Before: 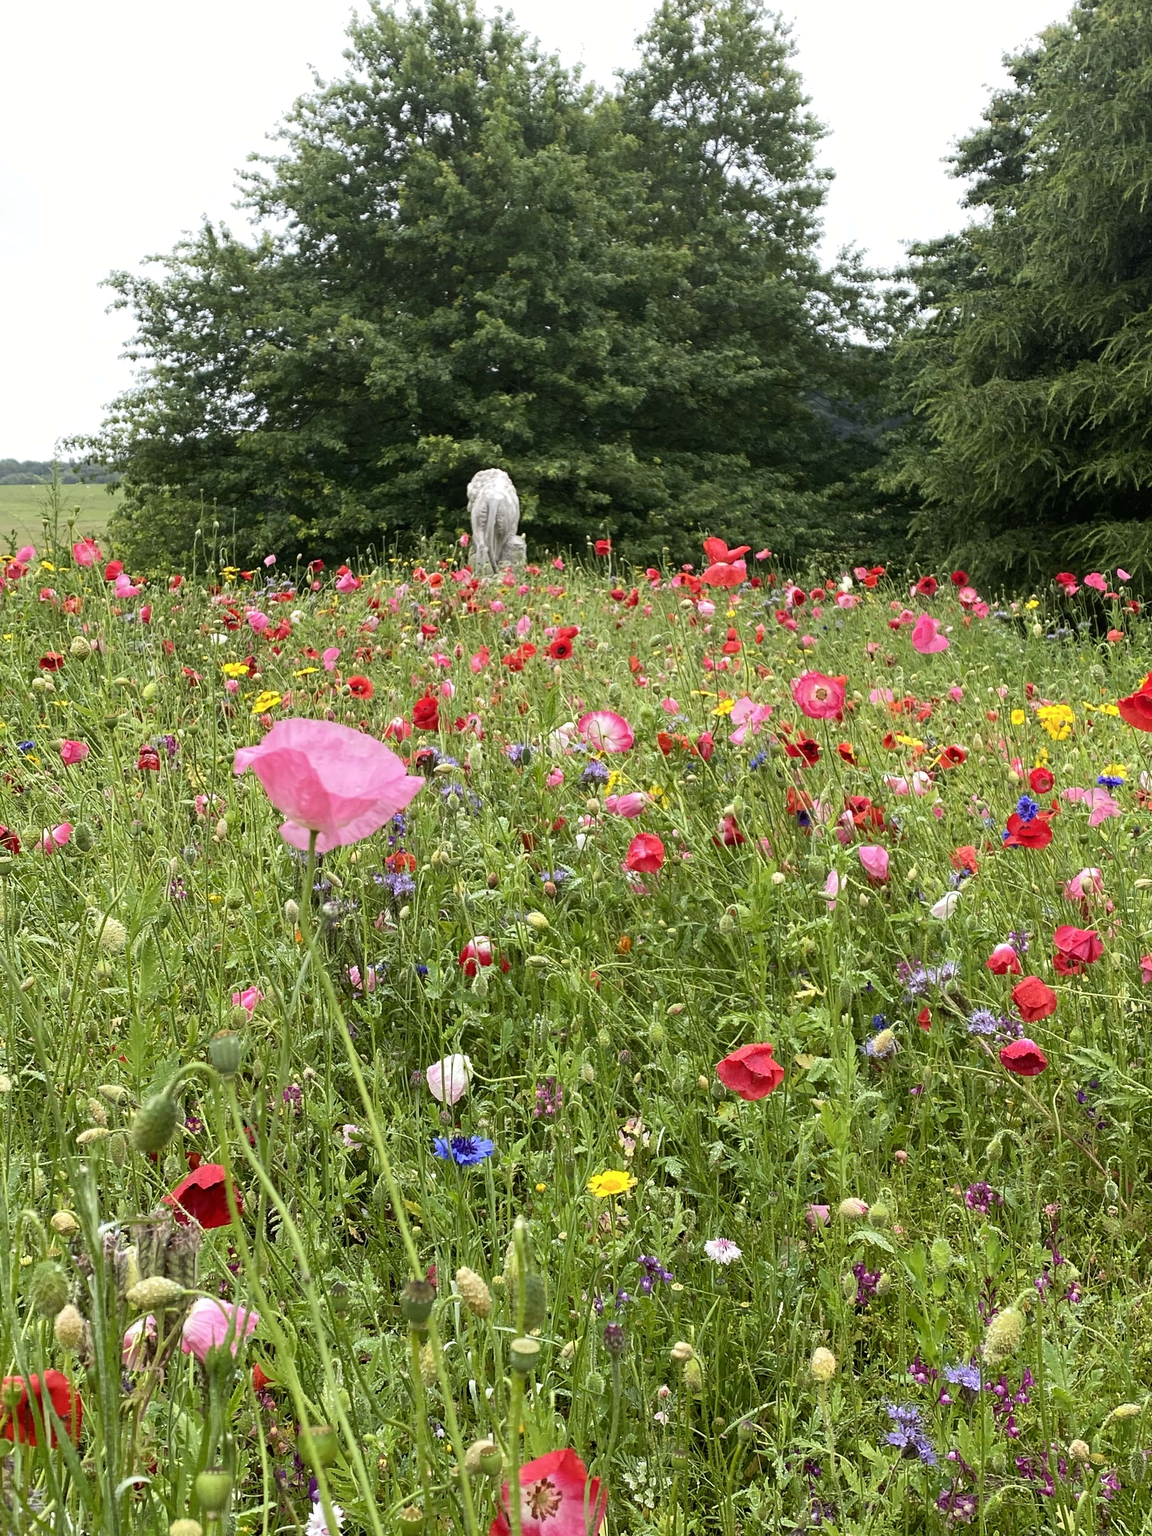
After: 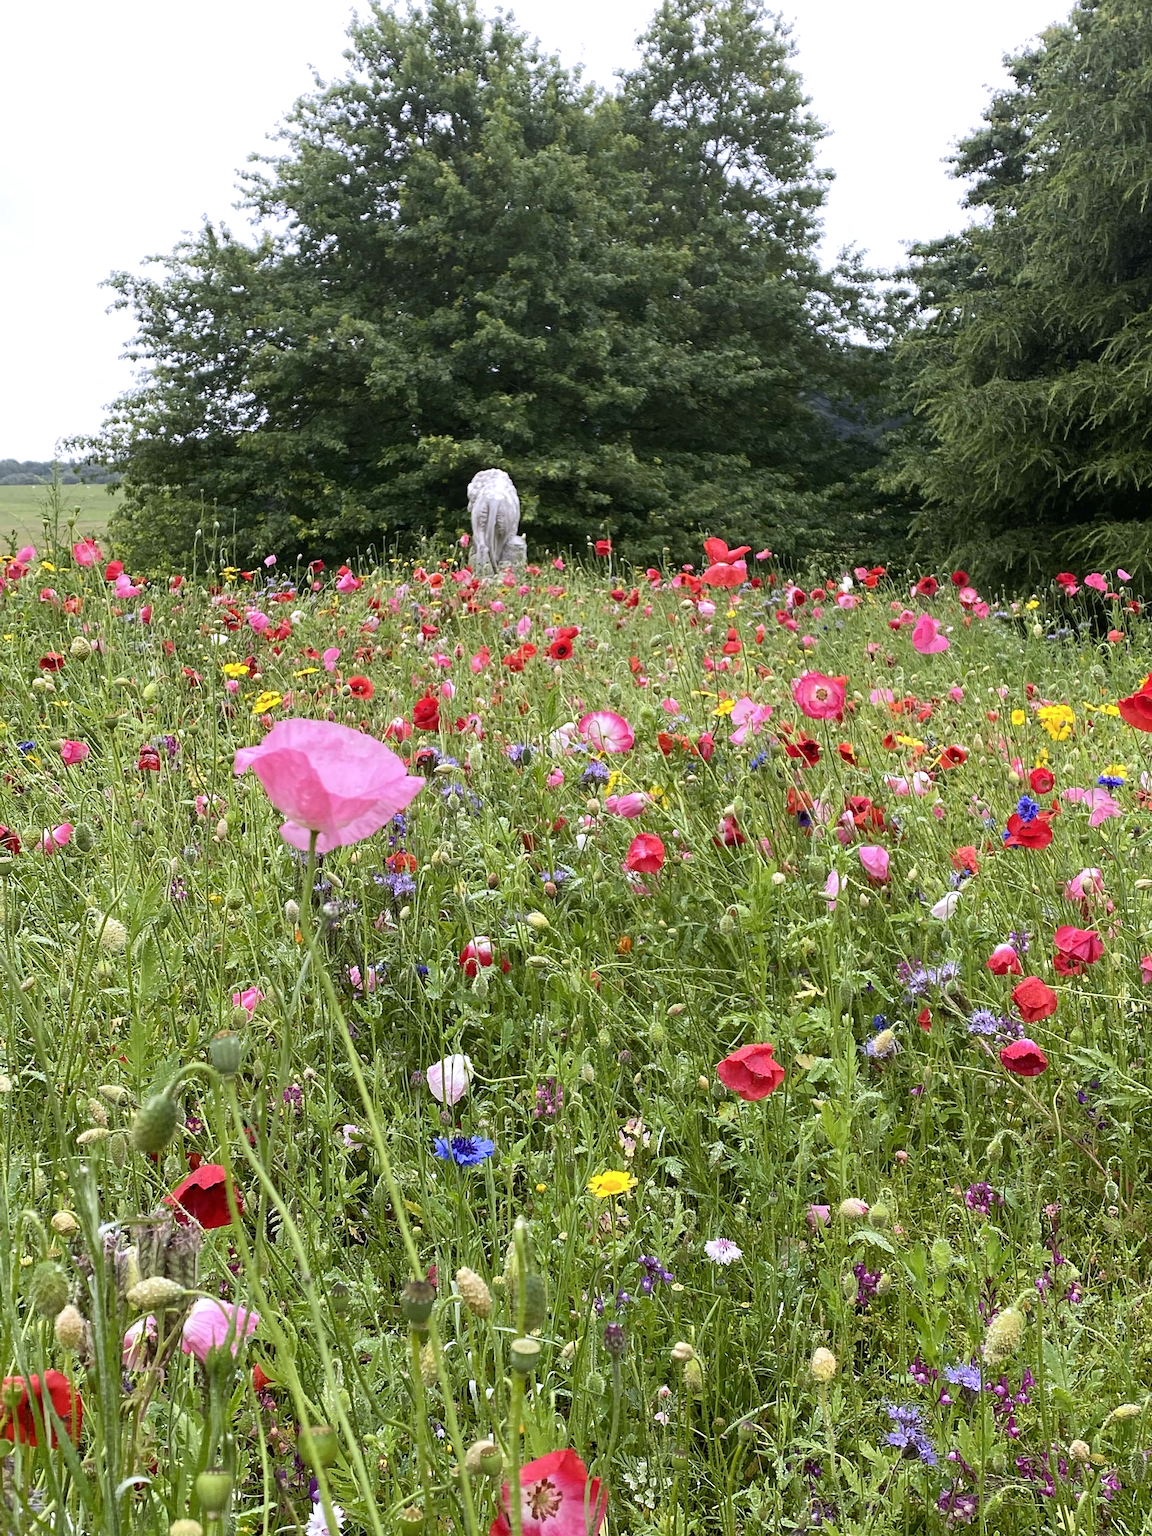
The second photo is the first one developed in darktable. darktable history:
sharpen: amount 0.2
white balance: red 1.004, blue 1.096
